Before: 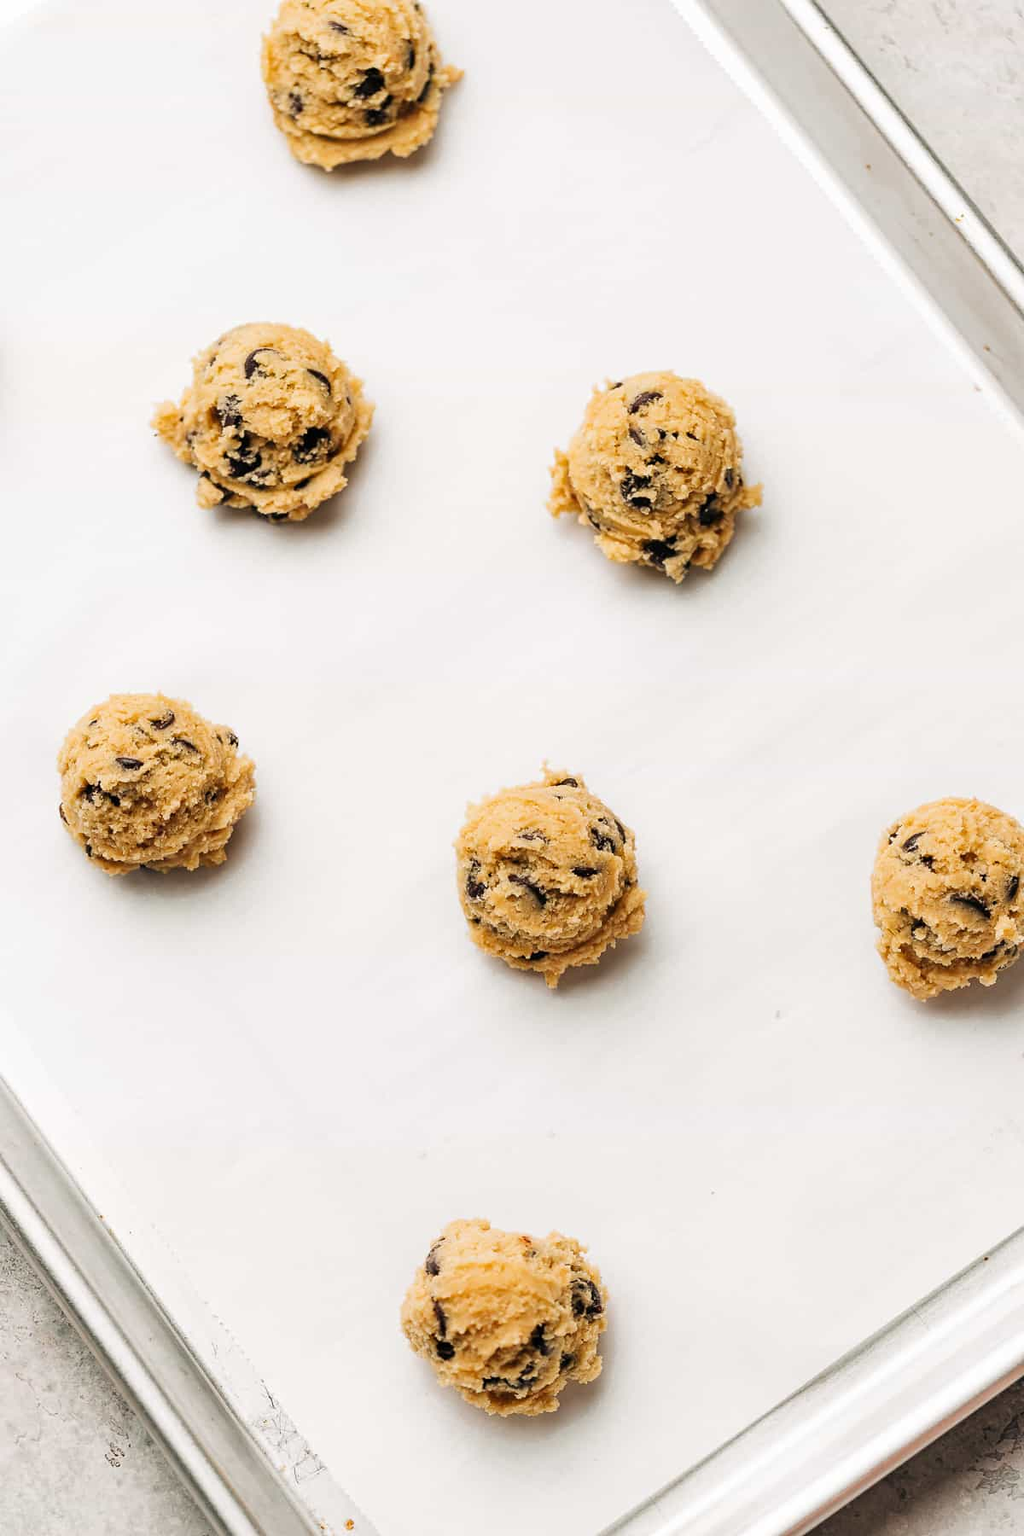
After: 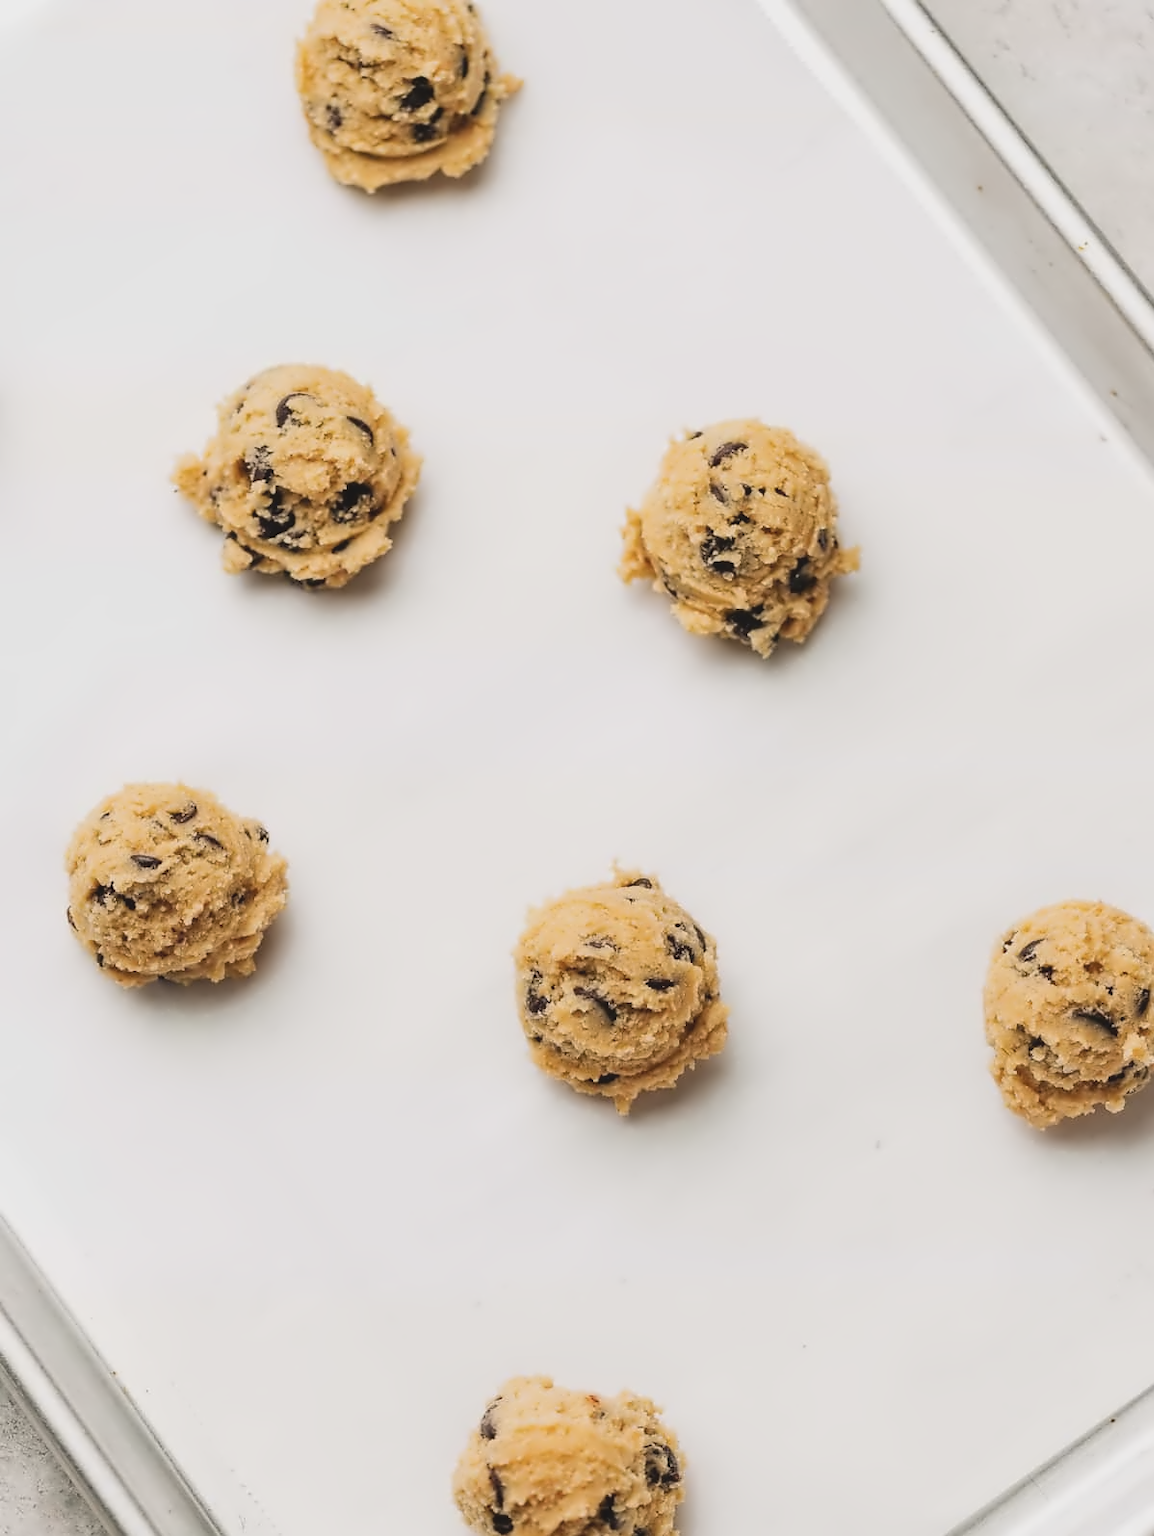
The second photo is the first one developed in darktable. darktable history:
contrast brightness saturation: contrast -0.154, brightness 0.044, saturation -0.138
contrast equalizer: y [[0.5 ×6], [0.5 ×6], [0.5 ×6], [0, 0.033, 0.067, 0.1, 0.133, 0.167], [0, 0.05, 0.1, 0.15, 0.2, 0.25]]
crop and rotate: top 0%, bottom 11.359%
local contrast: highlights 103%, shadows 103%, detail 119%, midtone range 0.2
